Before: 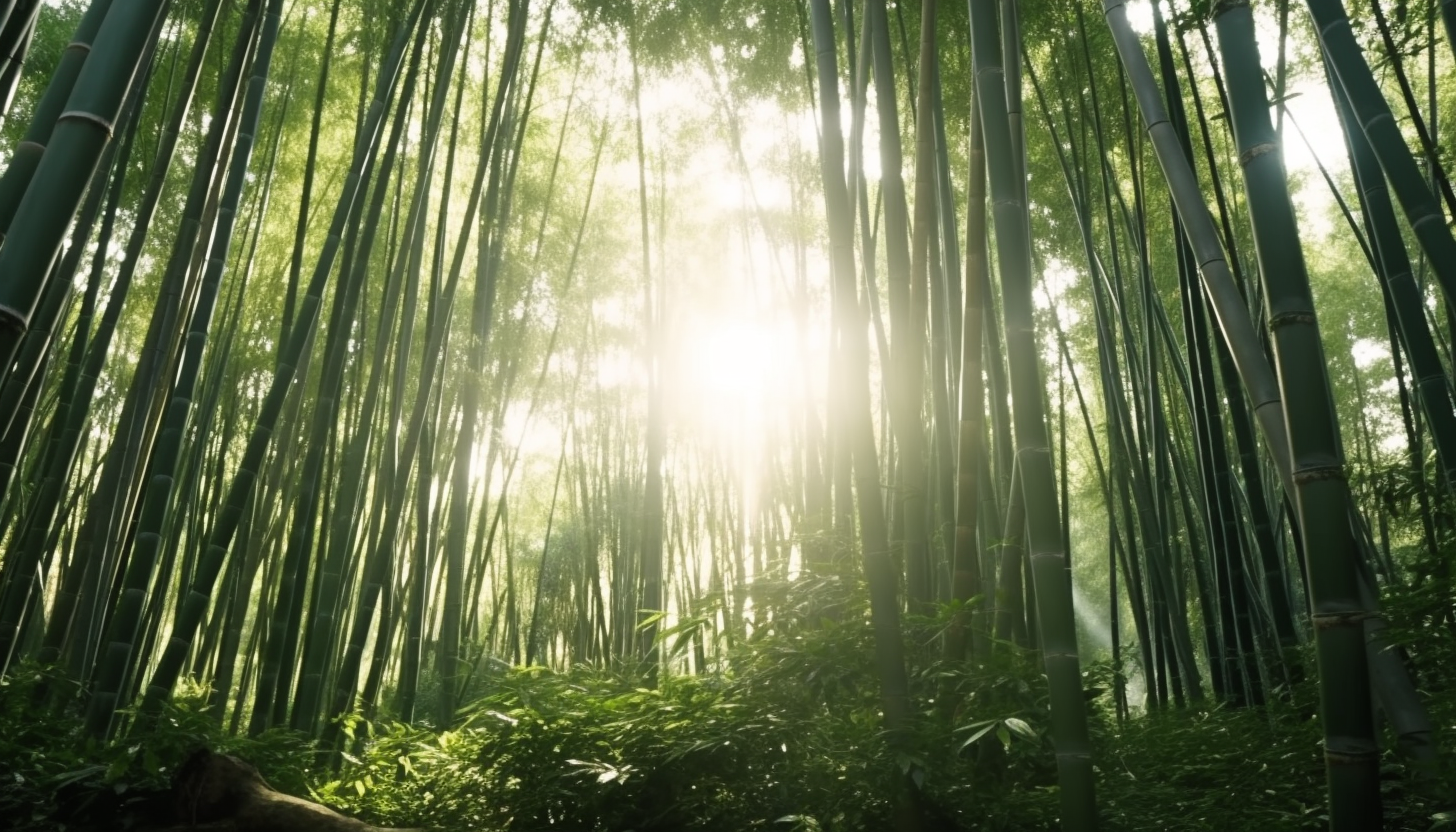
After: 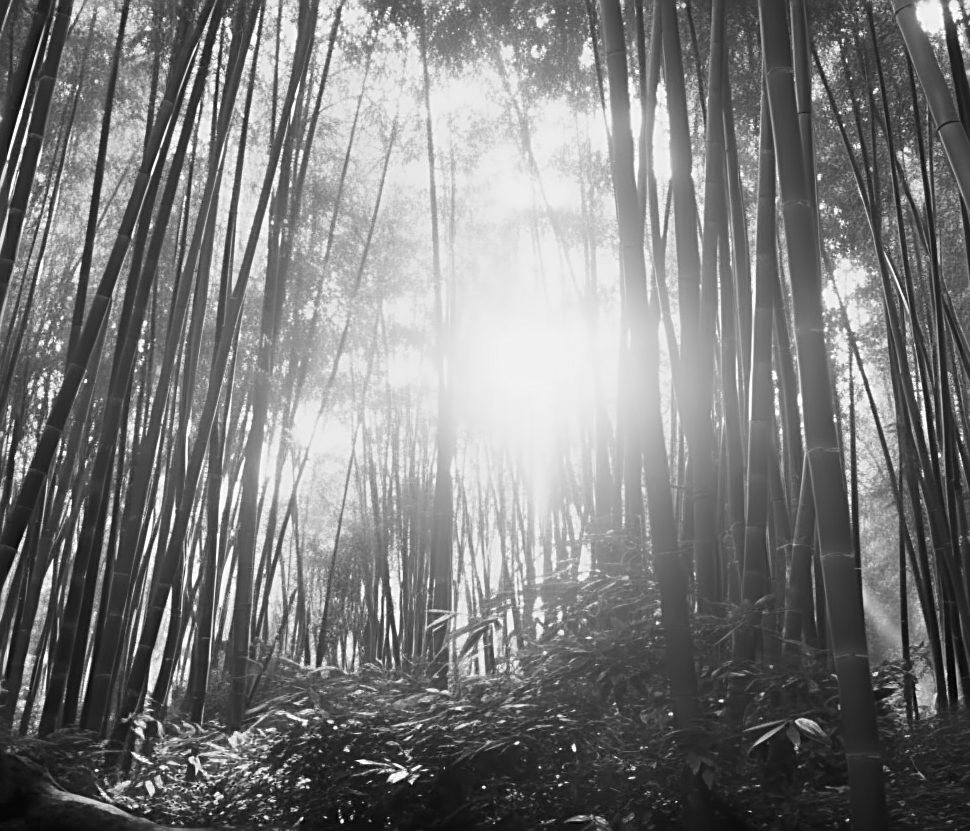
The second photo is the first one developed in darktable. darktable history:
sharpen: radius 2.531, amount 0.628
monochrome: a 14.95, b -89.96
crop and rotate: left 14.436%, right 18.898%
